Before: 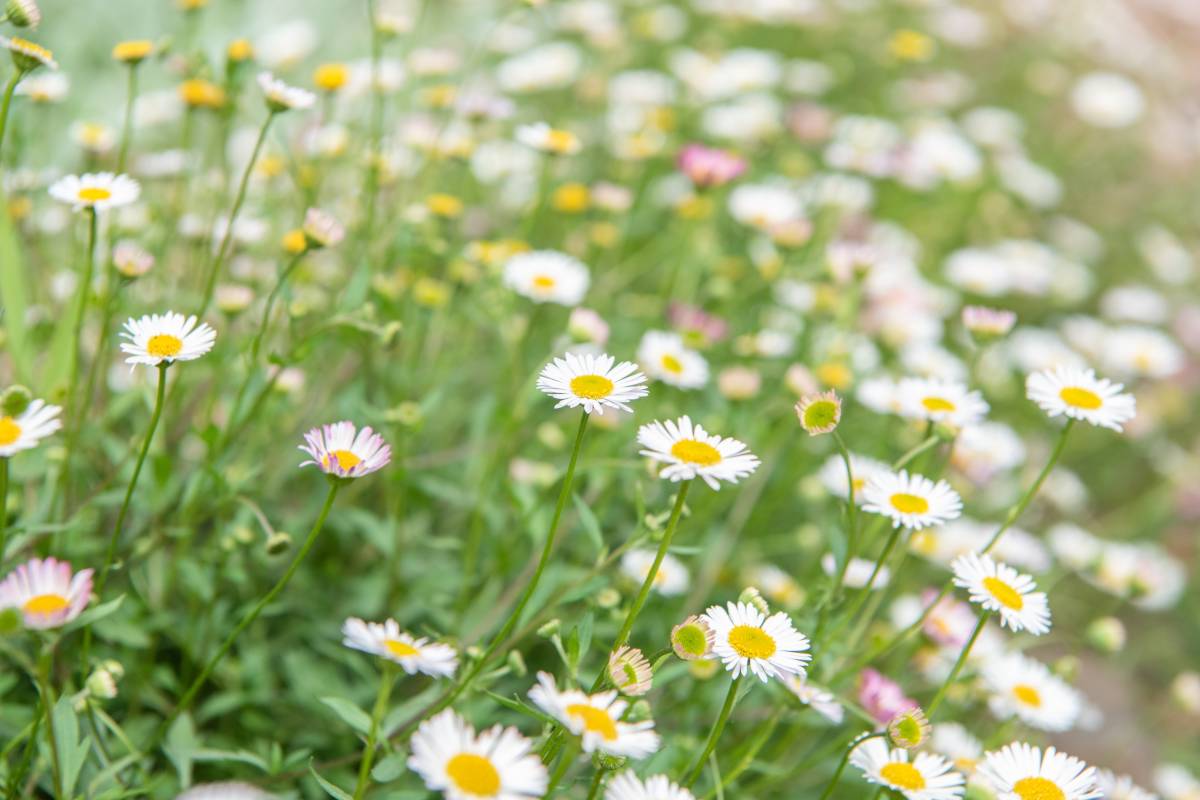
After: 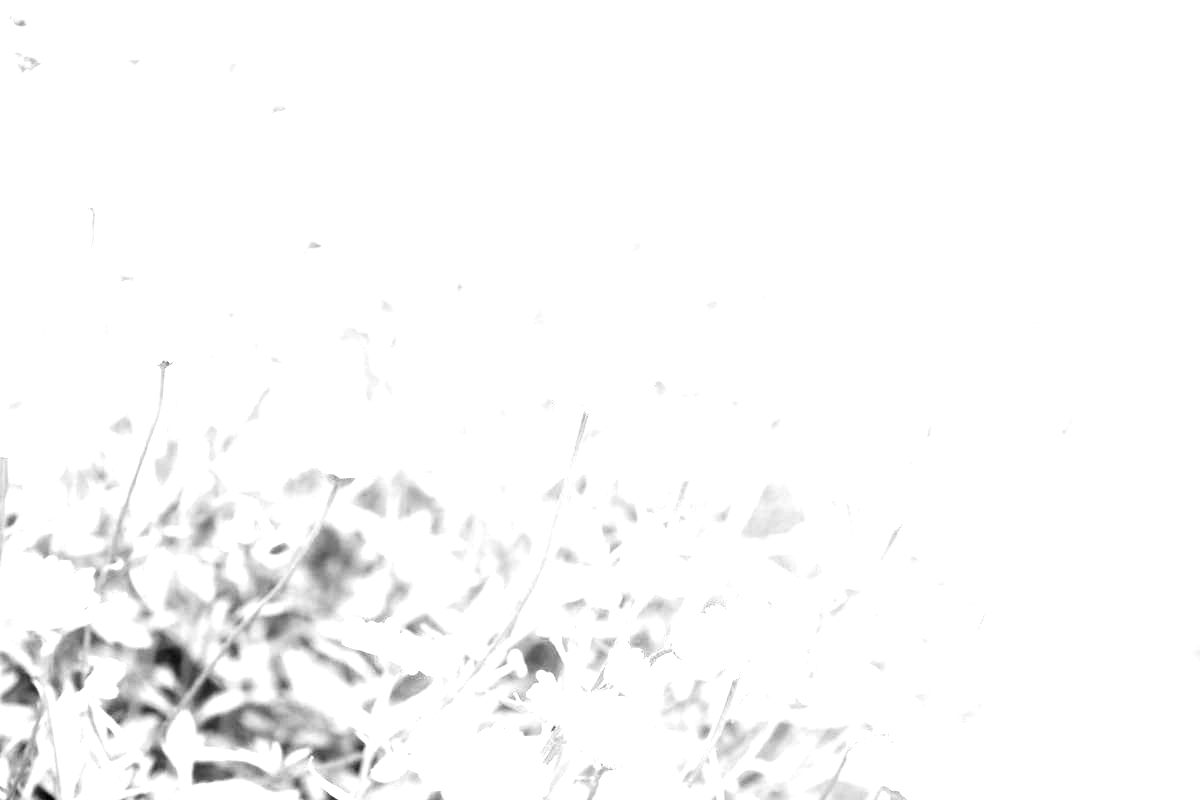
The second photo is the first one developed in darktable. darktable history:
white balance: red 2.421, blue 1.533
exposure: black level correction -0.023, exposure 1.397 EV, compensate highlight preservation false
base curve: curves: ch0 [(0, 0.007) (0.028, 0.063) (0.121, 0.311) (0.46, 0.743) (0.859, 0.957) (1, 1)], preserve colors none
monochrome: size 3.1
color correction: highlights a* 1.12, highlights b* 24.26, shadows a* 15.58, shadows b* 24.26
zone system: zone [-1 ×6, 0.602, -1 ×18]
color zones: curves: ch0 [(0, 0.465) (0.092, 0.596) (0.289, 0.464) (0.429, 0.453) (0.571, 0.464) (0.714, 0.455) (0.857, 0.462) (1, 0.465)]
levels: levels [0.514, 0.759, 1]
